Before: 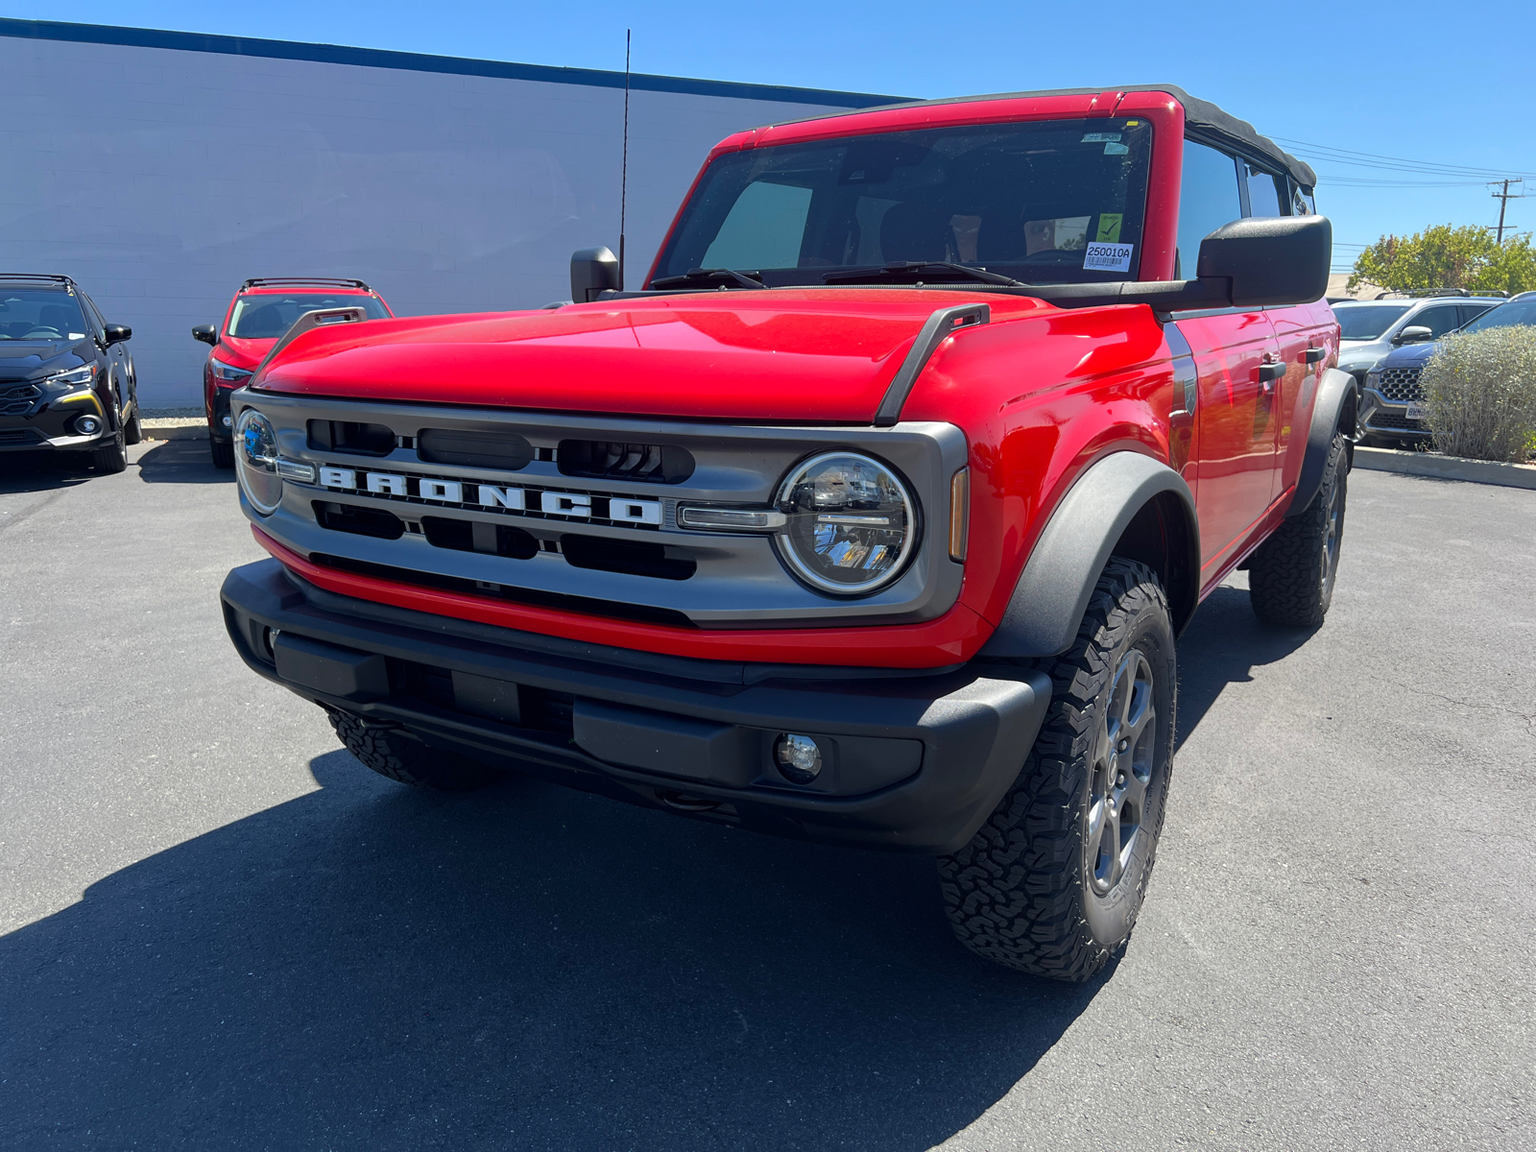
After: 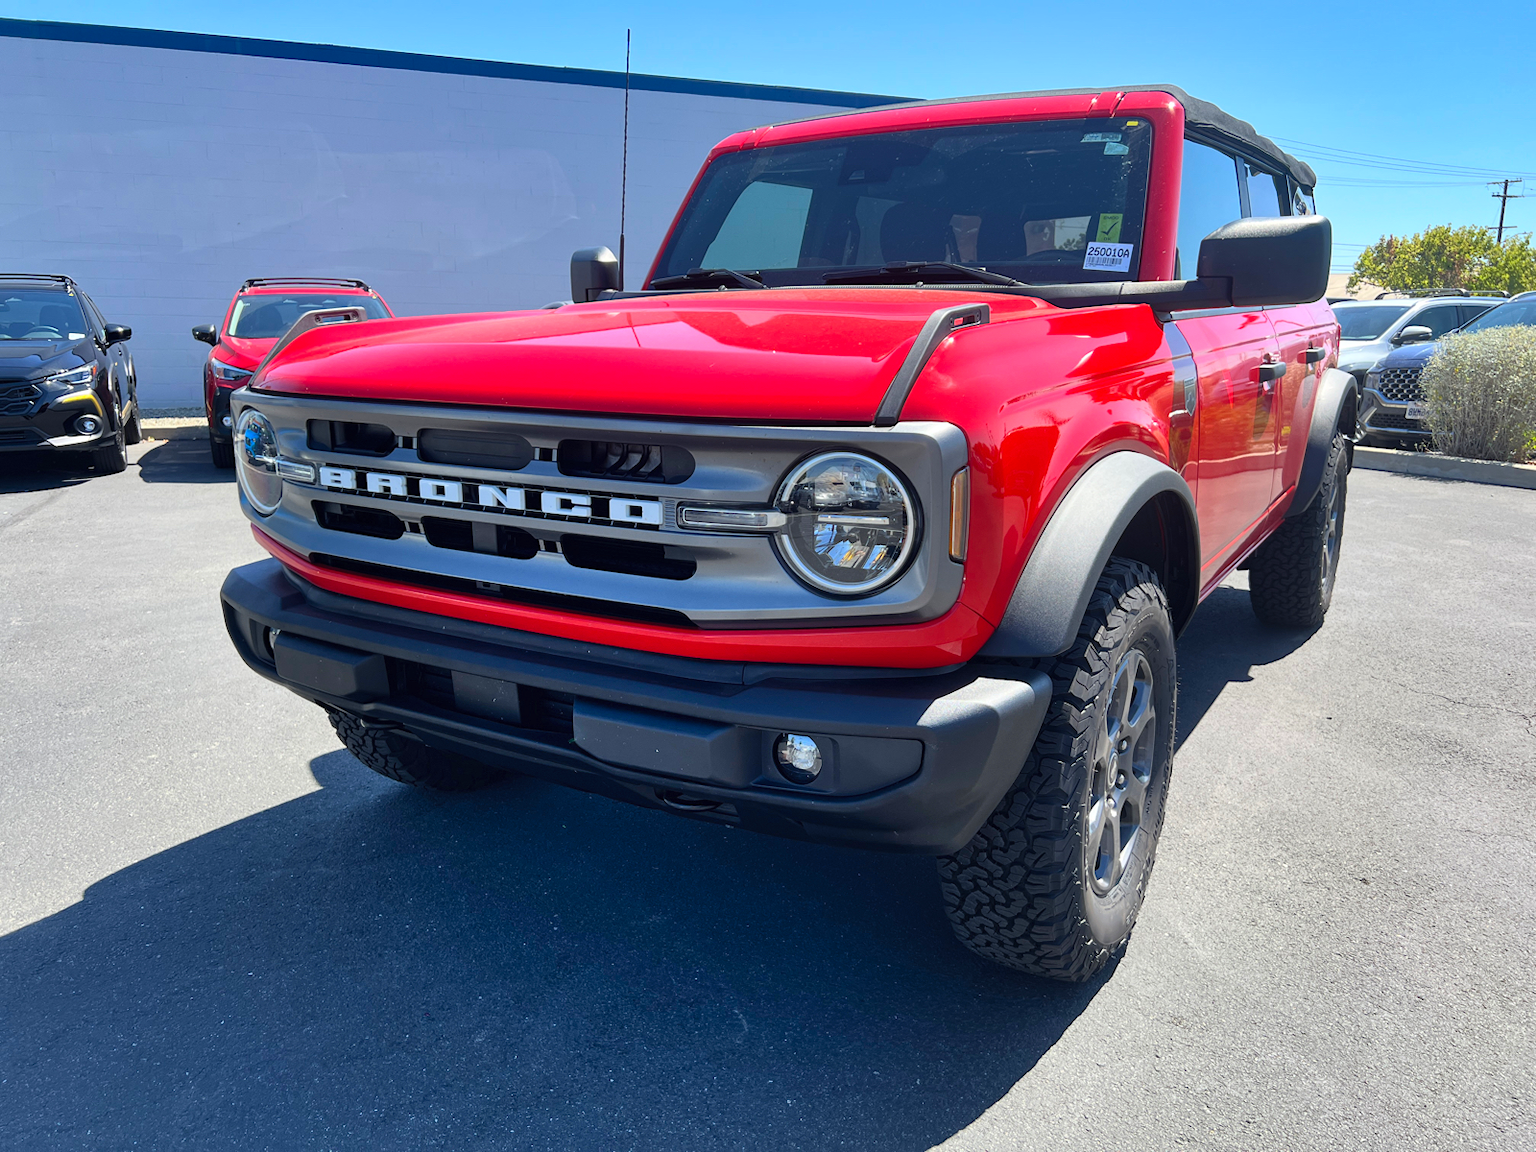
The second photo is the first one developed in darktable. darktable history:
contrast brightness saturation: contrast 0.2, brightness 0.15, saturation 0.14
shadows and highlights: soften with gaussian
